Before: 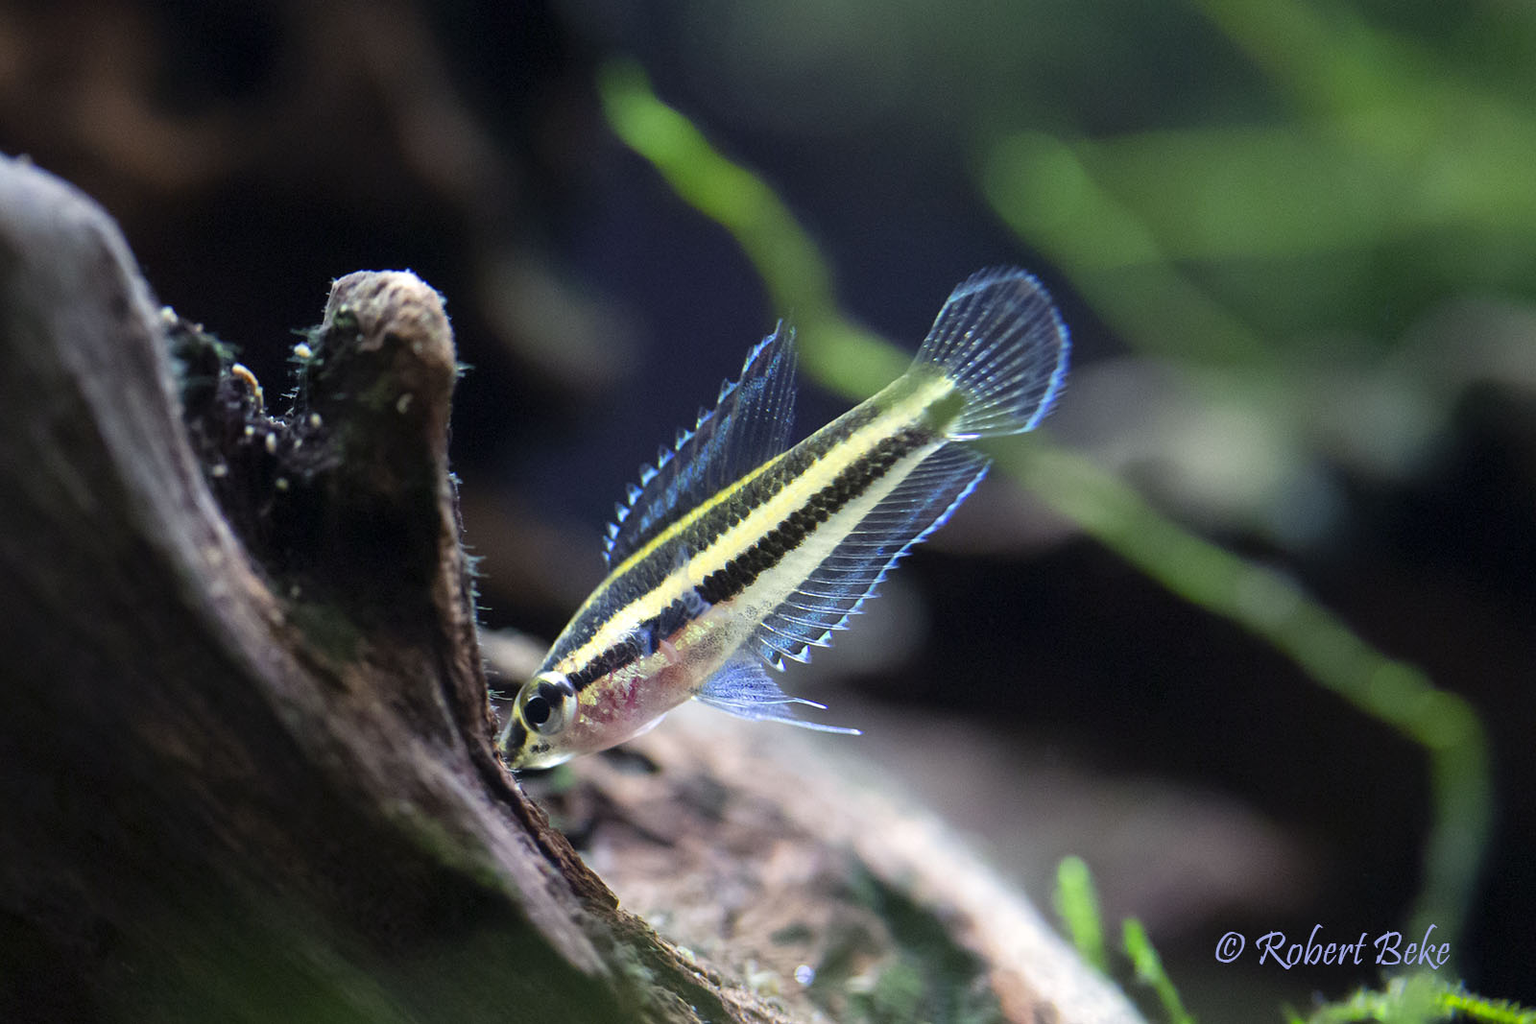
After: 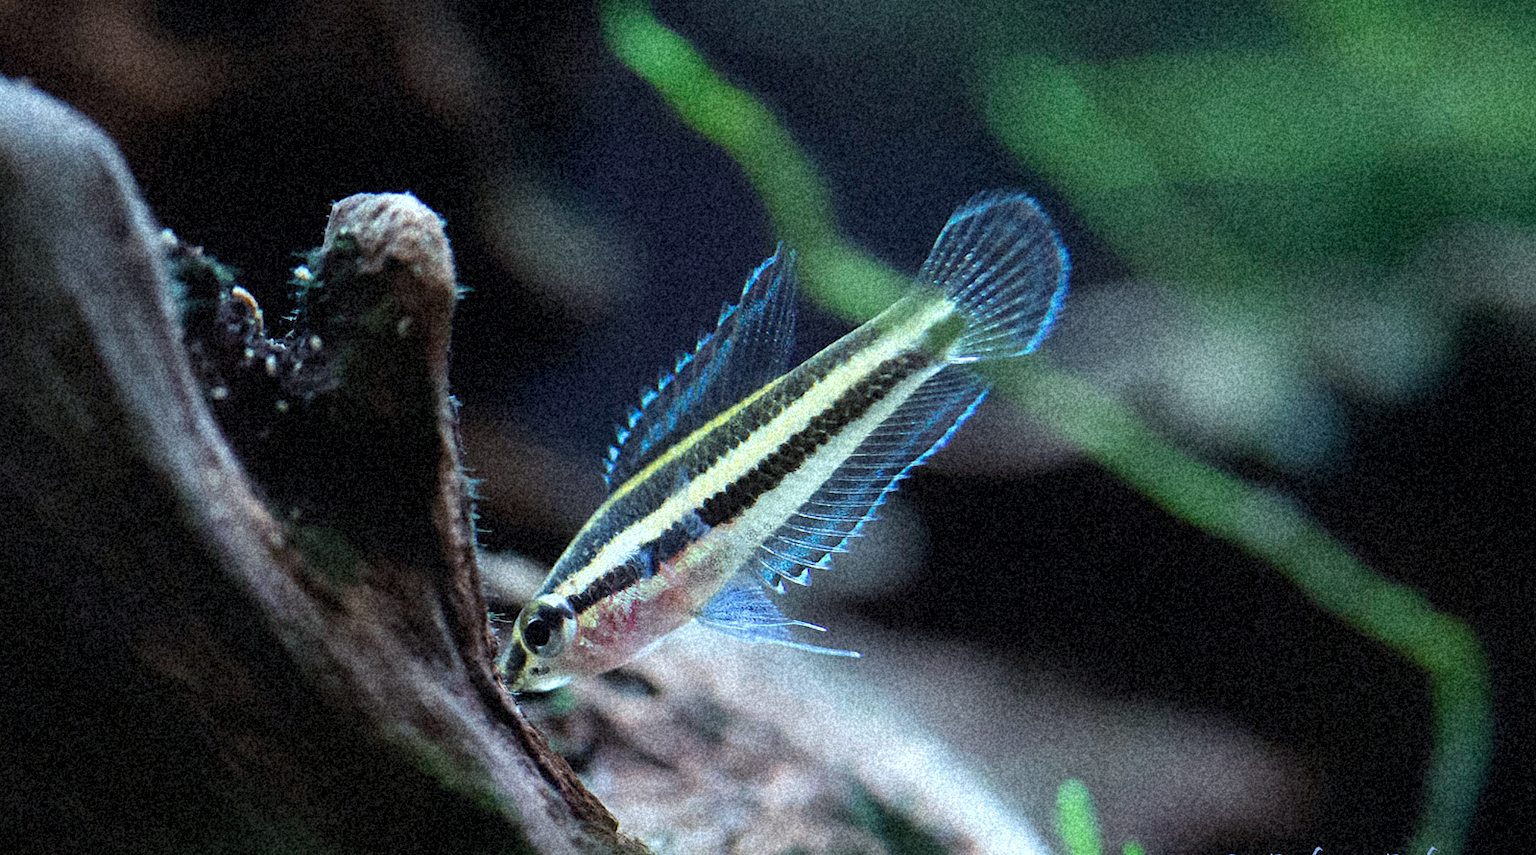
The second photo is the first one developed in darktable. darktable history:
crop: top 7.625%, bottom 8.027%
contrast brightness saturation: saturation 0.18
grain: coarseness 46.9 ISO, strength 50.21%, mid-tones bias 0%
color correction: highlights a* -12.64, highlights b* -18.1, saturation 0.7
